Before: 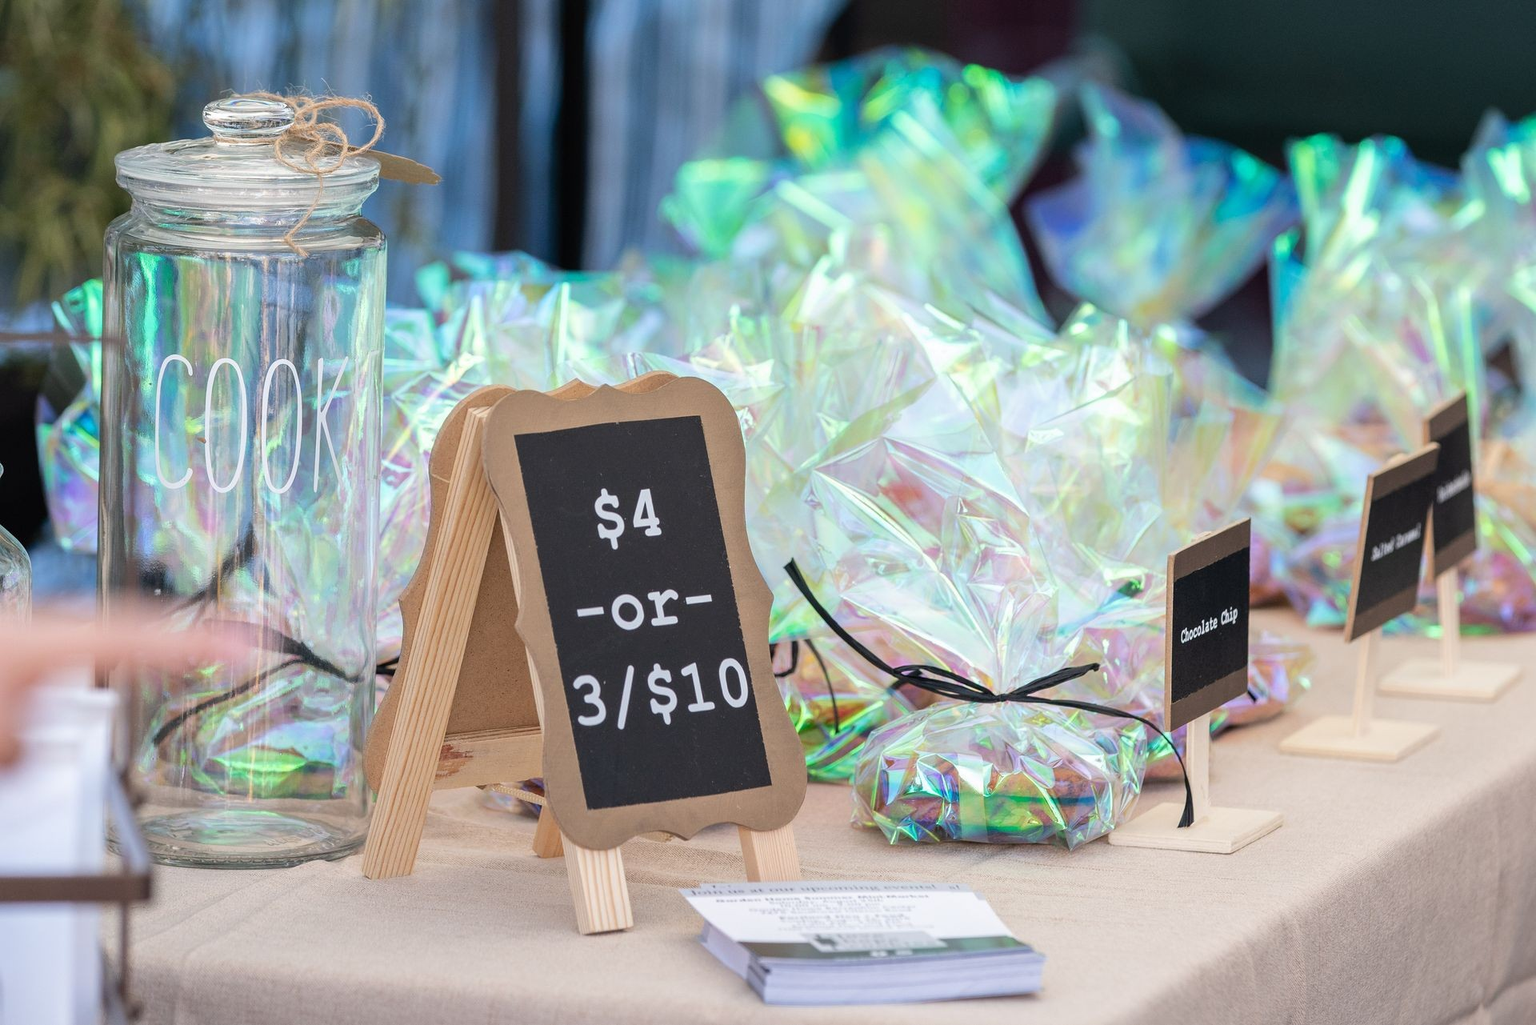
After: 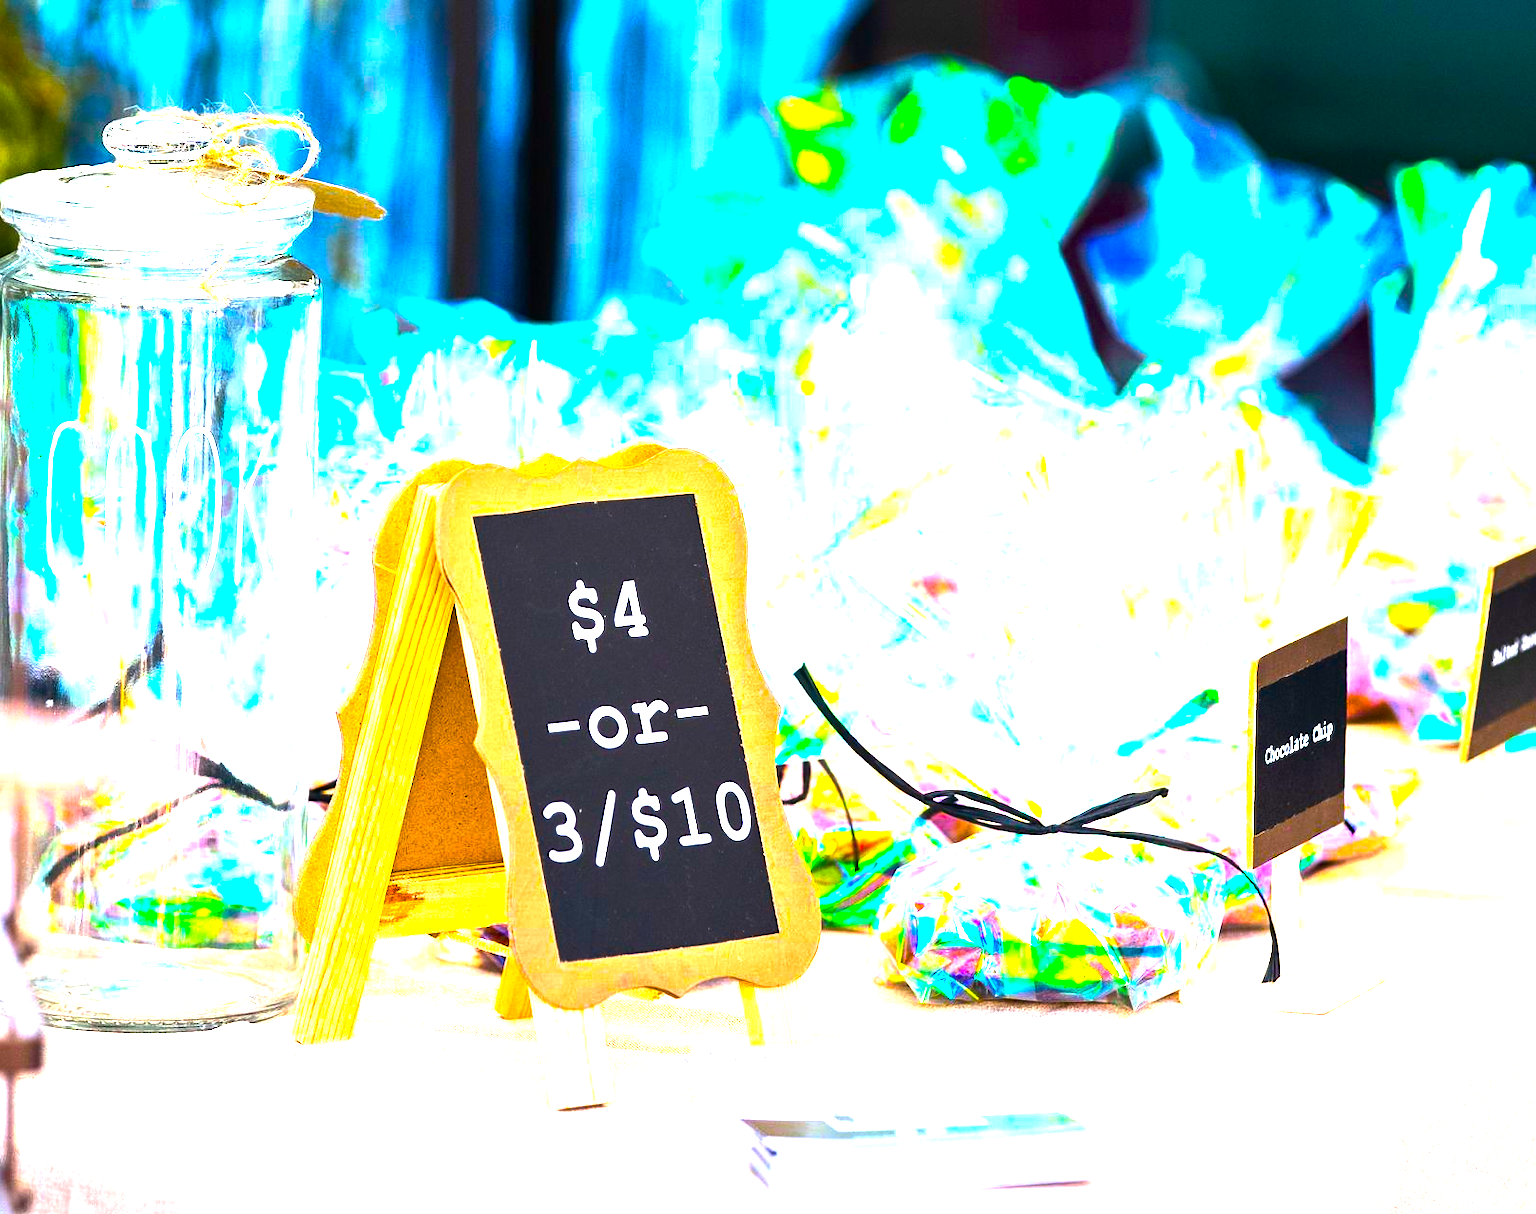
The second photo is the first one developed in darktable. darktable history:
tone equalizer: -7 EV -0.63 EV, -6 EV 1 EV, -5 EV -0.45 EV, -4 EV 0.43 EV, -3 EV 0.41 EV, -2 EV 0.15 EV, -1 EV -0.15 EV, +0 EV -0.39 EV, smoothing diameter 25%, edges refinement/feathering 10, preserve details guided filter
color balance rgb: linear chroma grading › global chroma 20%, perceptual saturation grading › global saturation 65%, perceptual saturation grading › highlights 60%, perceptual saturation grading › mid-tones 50%, perceptual saturation grading › shadows 50%, perceptual brilliance grading › global brilliance 30%, perceptual brilliance grading › highlights 50%, perceptual brilliance grading › mid-tones 50%, perceptual brilliance grading › shadows -22%, global vibrance 20%
crop: left 7.598%, right 7.873%
